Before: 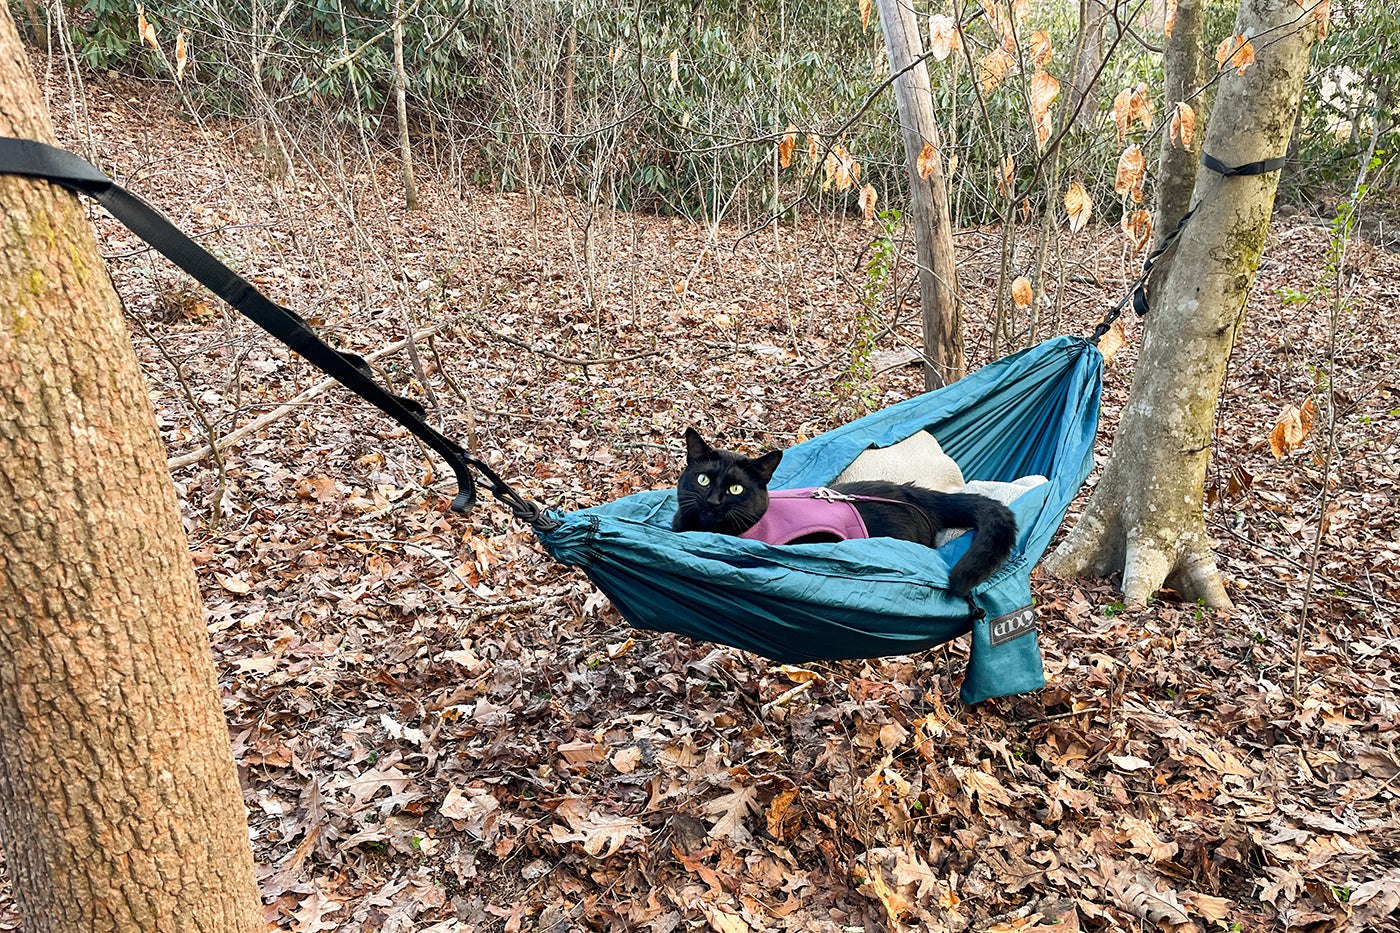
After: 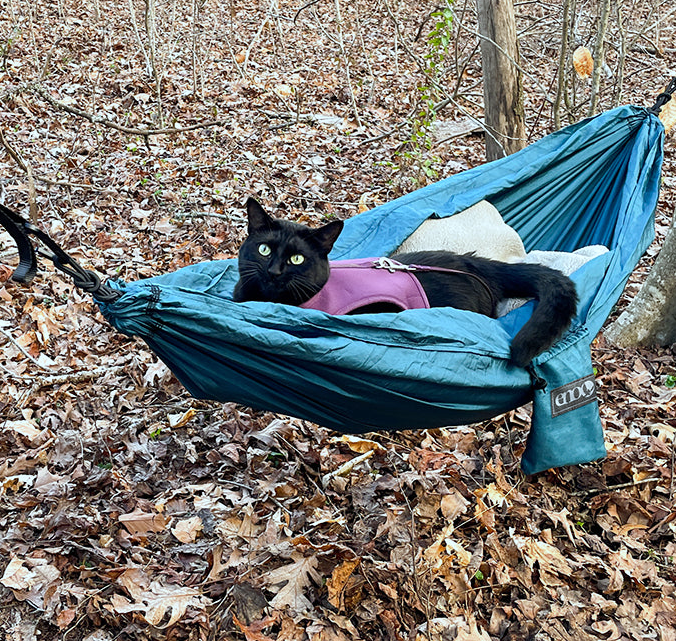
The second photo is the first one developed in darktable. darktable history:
crop: left 31.379%, top 24.658%, right 20.326%, bottom 6.628%
color balance rgb: on, module defaults
white balance: red 0.925, blue 1.046
